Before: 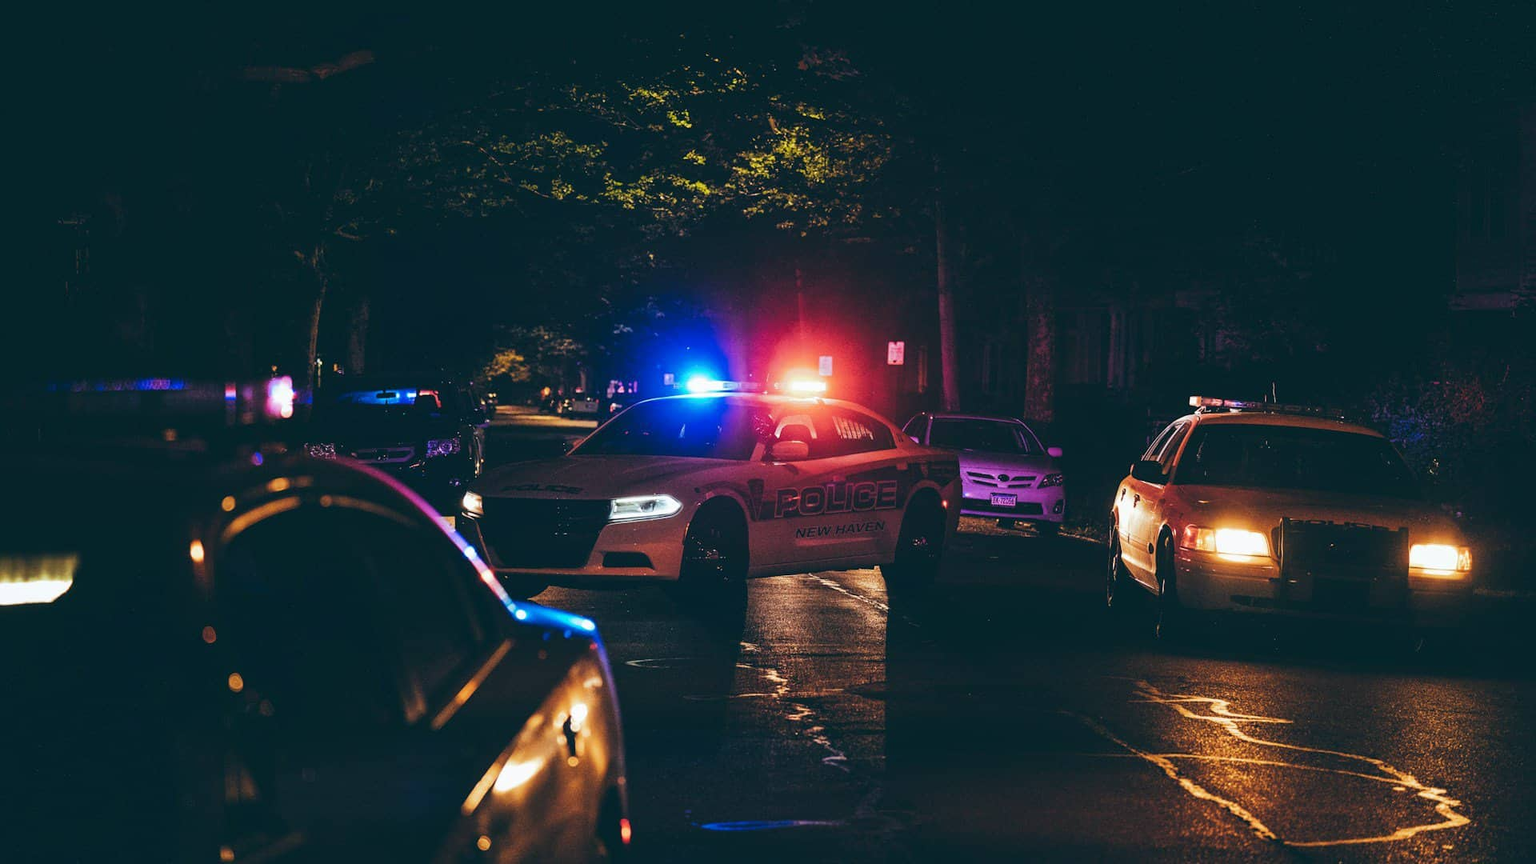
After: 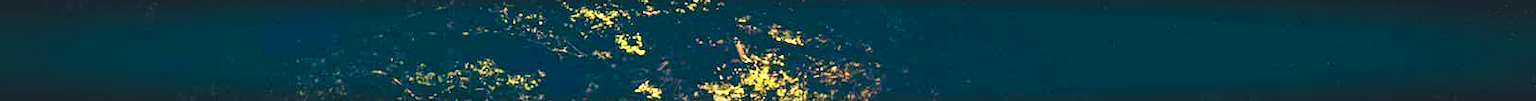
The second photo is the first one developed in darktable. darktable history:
exposure: black level correction 0.001, exposure 1.129 EV, compensate exposure bias true, compensate highlight preservation false
vignetting: automatic ratio true
base curve: curves: ch0 [(0, 0) (0.028, 0.03) (0.121, 0.232) (0.46, 0.748) (0.859, 0.968) (1, 1)], preserve colors none
crop and rotate: left 9.644%, top 9.491%, right 6.021%, bottom 80.509%
